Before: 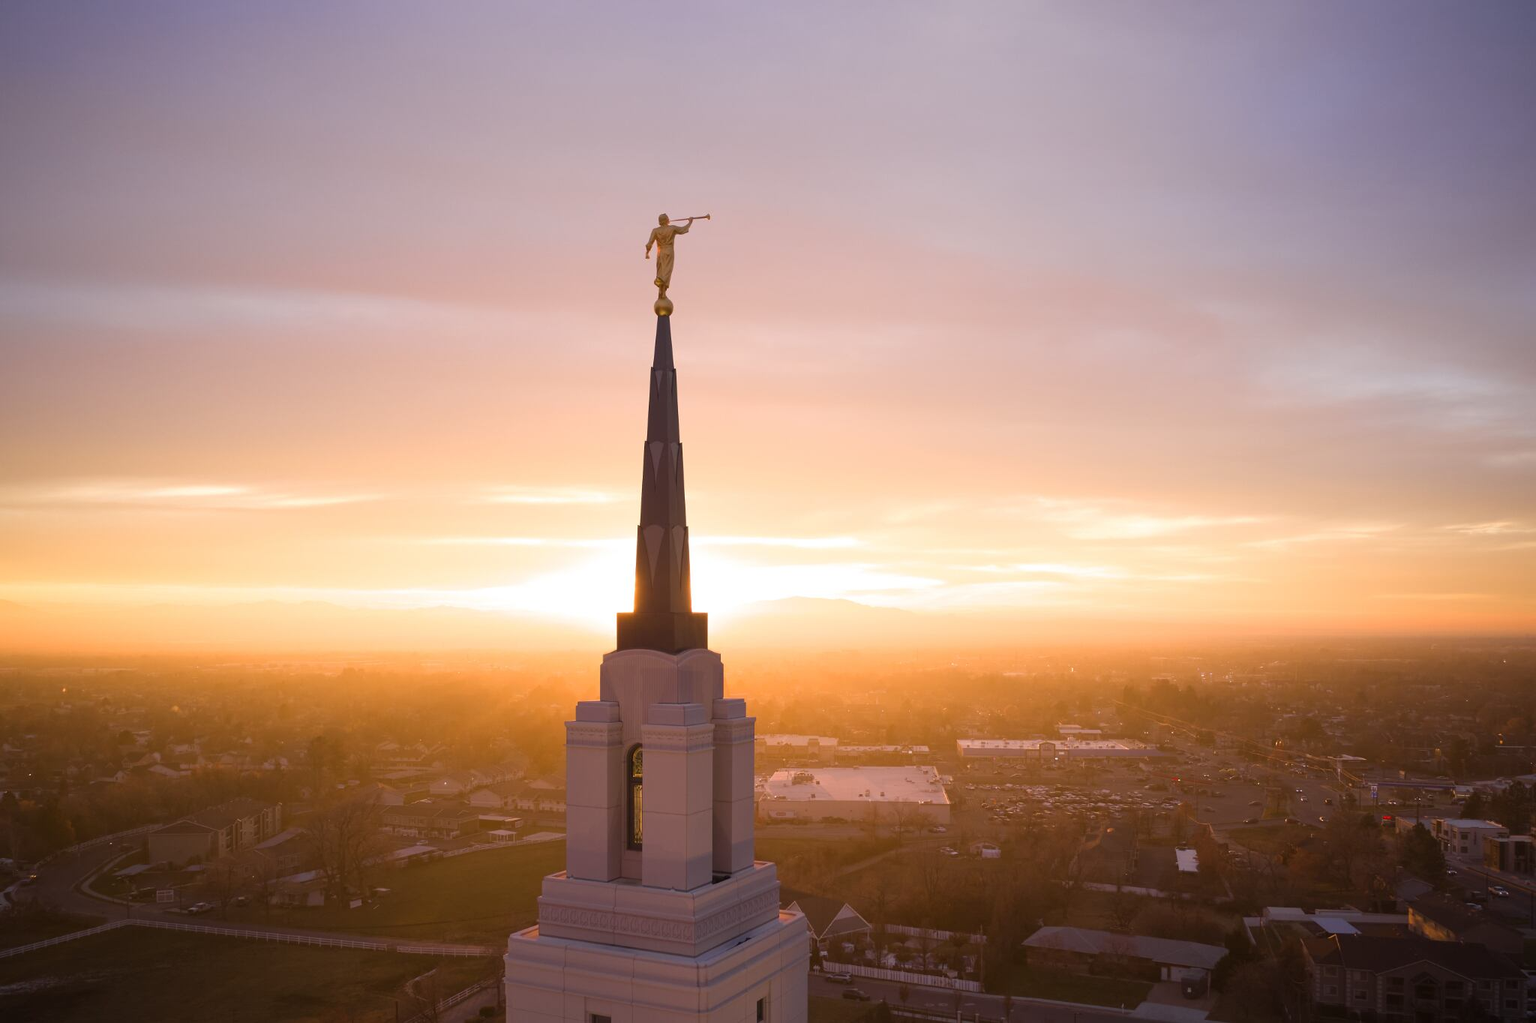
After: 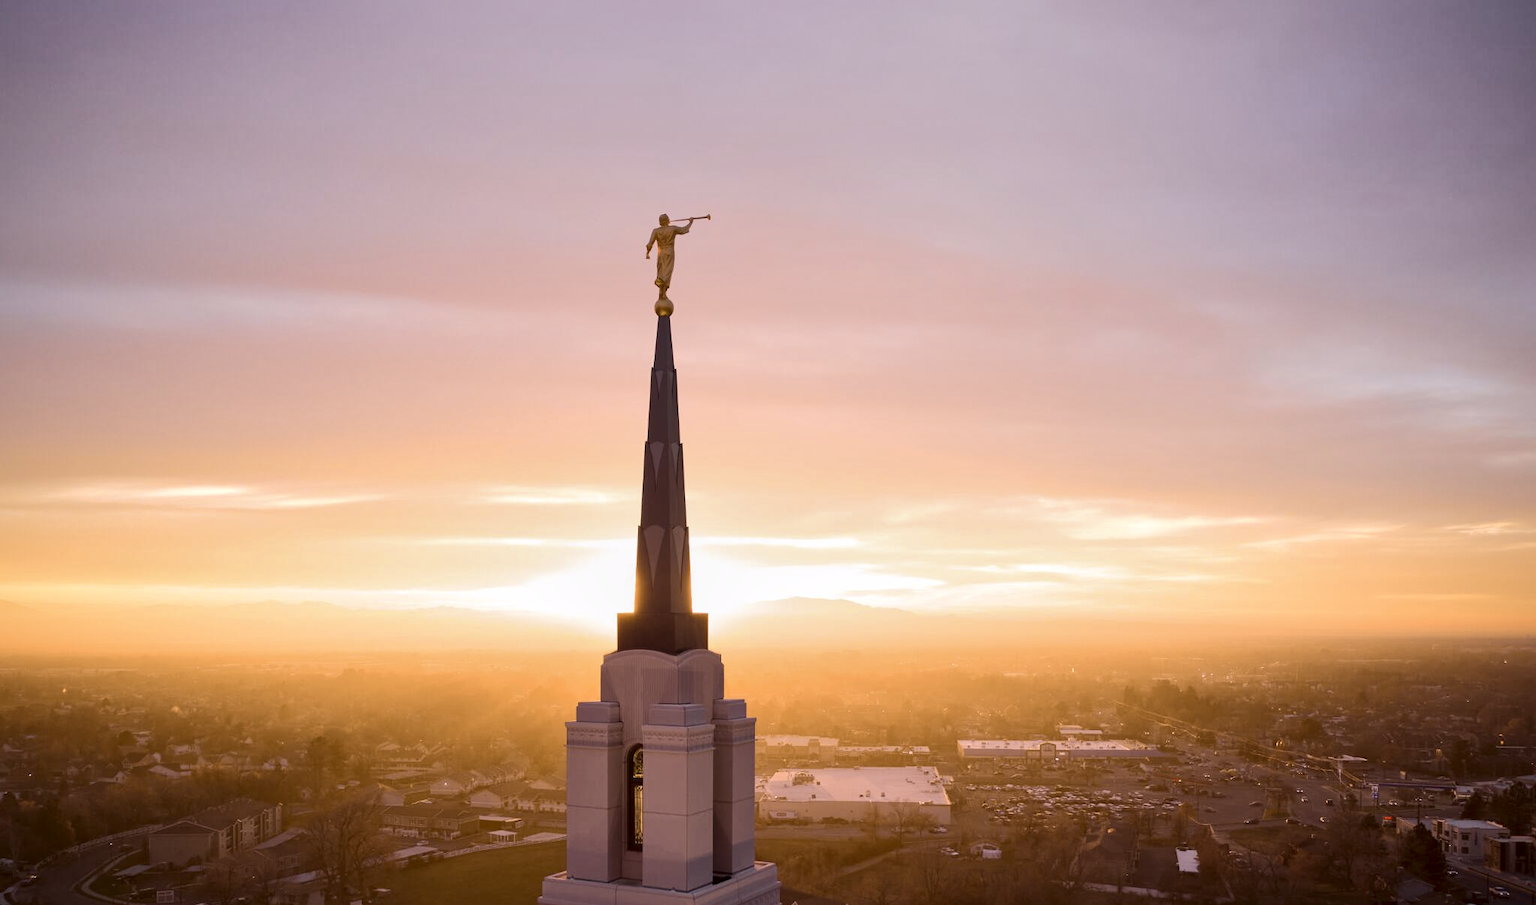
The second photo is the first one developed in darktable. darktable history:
tone curve: curves: ch0 [(0, 0) (0.052, 0.018) (0.236, 0.207) (0.41, 0.417) (0.485, 0.518) (0.54, 0.584) (0.625, 0.666) (0.845, 0.828) (0.994, 0.964)]; ch1 [(0, 0.055) (0.15, 0.117) (0.317, 0.34) (0.382, 0.408) (0.434, 0.441) (0.472, 0.479) (0.498, 0.501) (0.557, 0.558) (0.616, 0.59) (0.739, 0.7) (0.873, 0.857) (1, 0.928)]; ch2 [(0, 0) (0.352, 0.403) (0.447, 0.466) (0.482, 0.482) (0.528, 0.526) (0.586, 0.577) (0.618, 0.621) (0.785, 0.747) (1, 1)], color space Lab, independent channels, preserve colors none
local contrast: mode bilateral grid, contrast 20, coarseness 50, detail 150%, midtone range 0.2
crop and rotate: top 0%, bottom 11.49%
